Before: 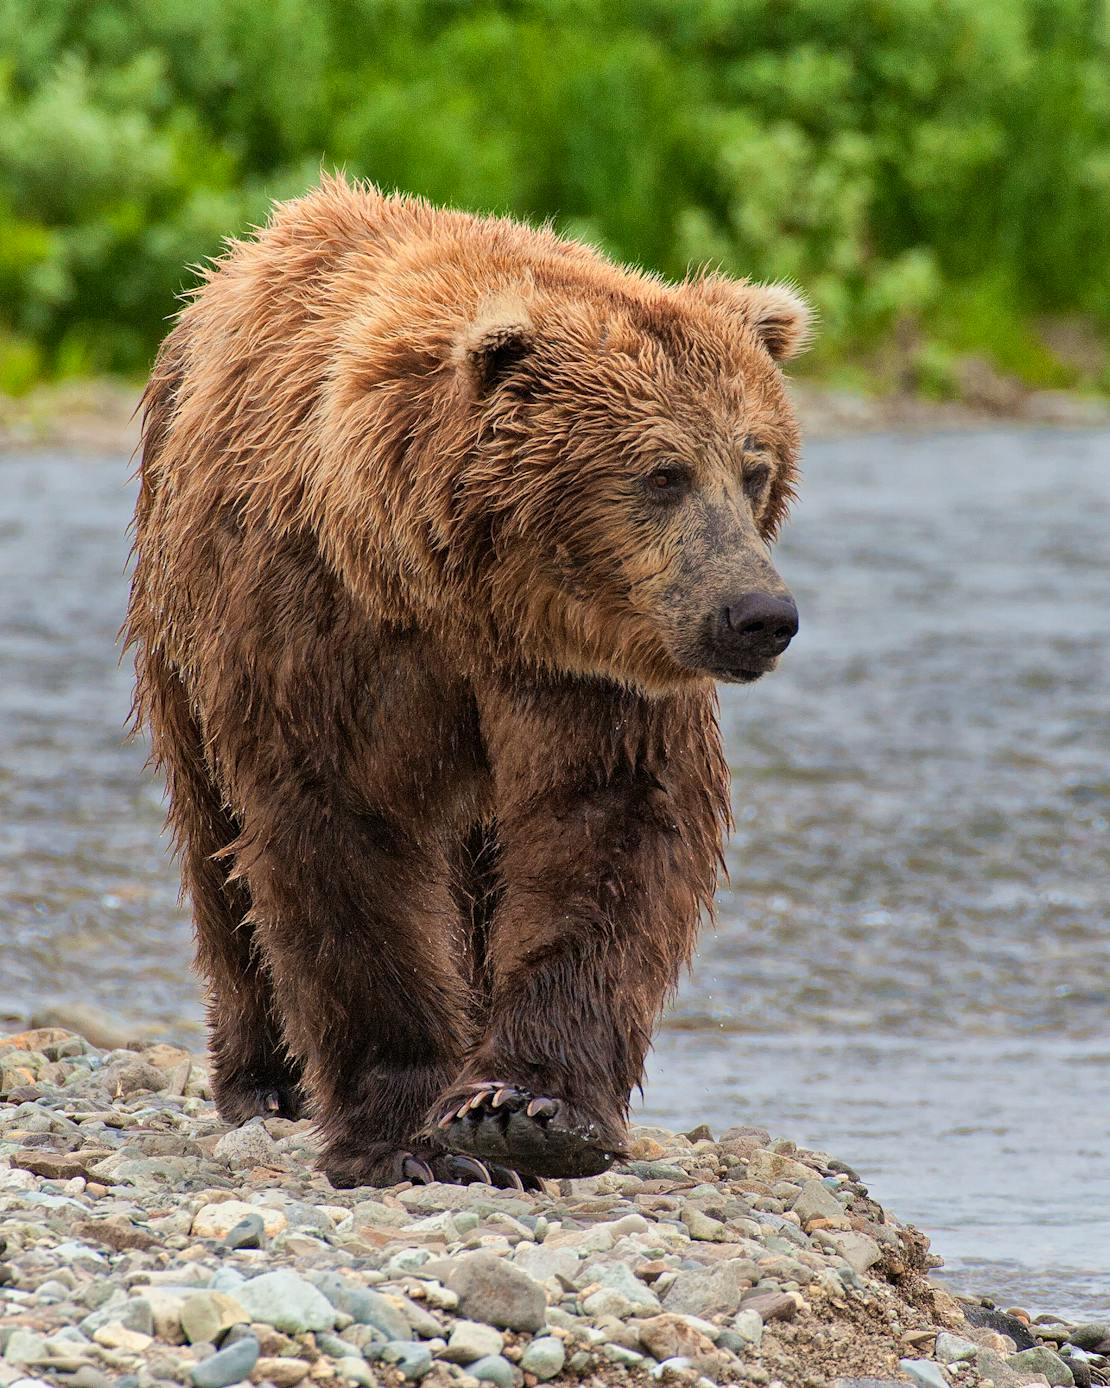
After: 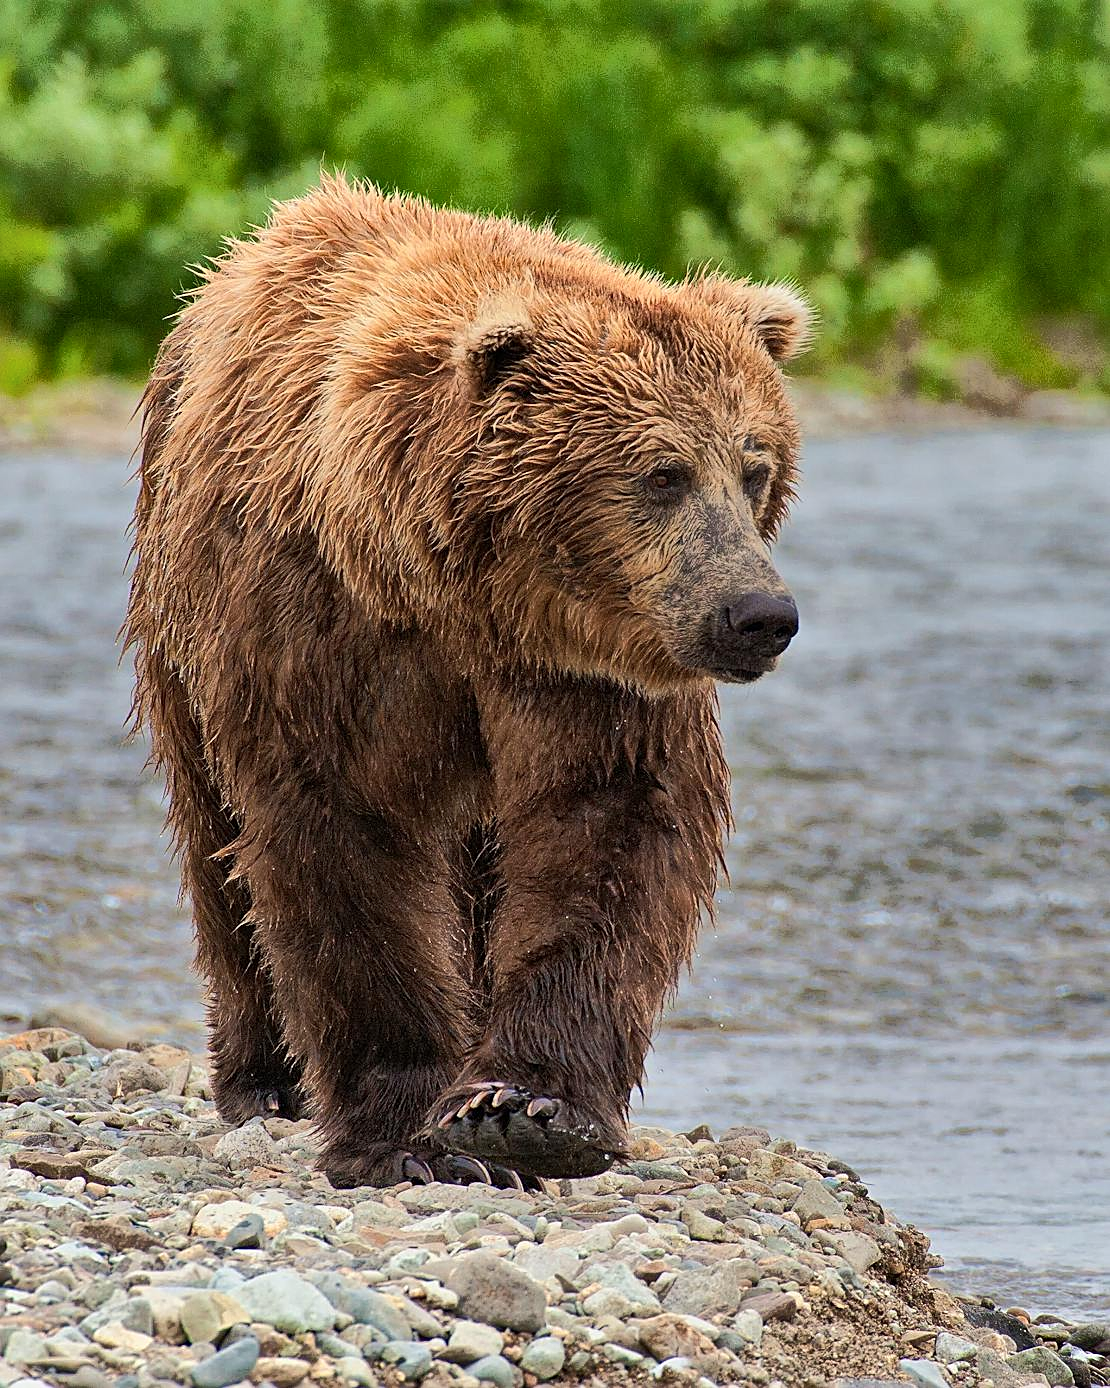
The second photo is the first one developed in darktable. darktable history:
shadows and highlights: shadows 6.71, soften with gaussian
tone curve: curves: ch0 [(0, 0) (0.003, 0.003) (0.011, 0.011) (0.025, 0.024) (0.044, 0.043) (0.069, 0.068) (0.1, 0.097) (0.136, 0.133) (0.177, 0.173) (0.224, 0.219) (0.277, 0.271) (0.335, 0.327) (0.399, 0.39) (0.468, 0.457) (0.543, 0.582) (0.623, 0.655) (0.709, 0.734) (0.801, 0.817) (0.898, 0.906) (1, 1)], color space Lab, independent channels, preserve colors none
sharpen: on, module defaults
